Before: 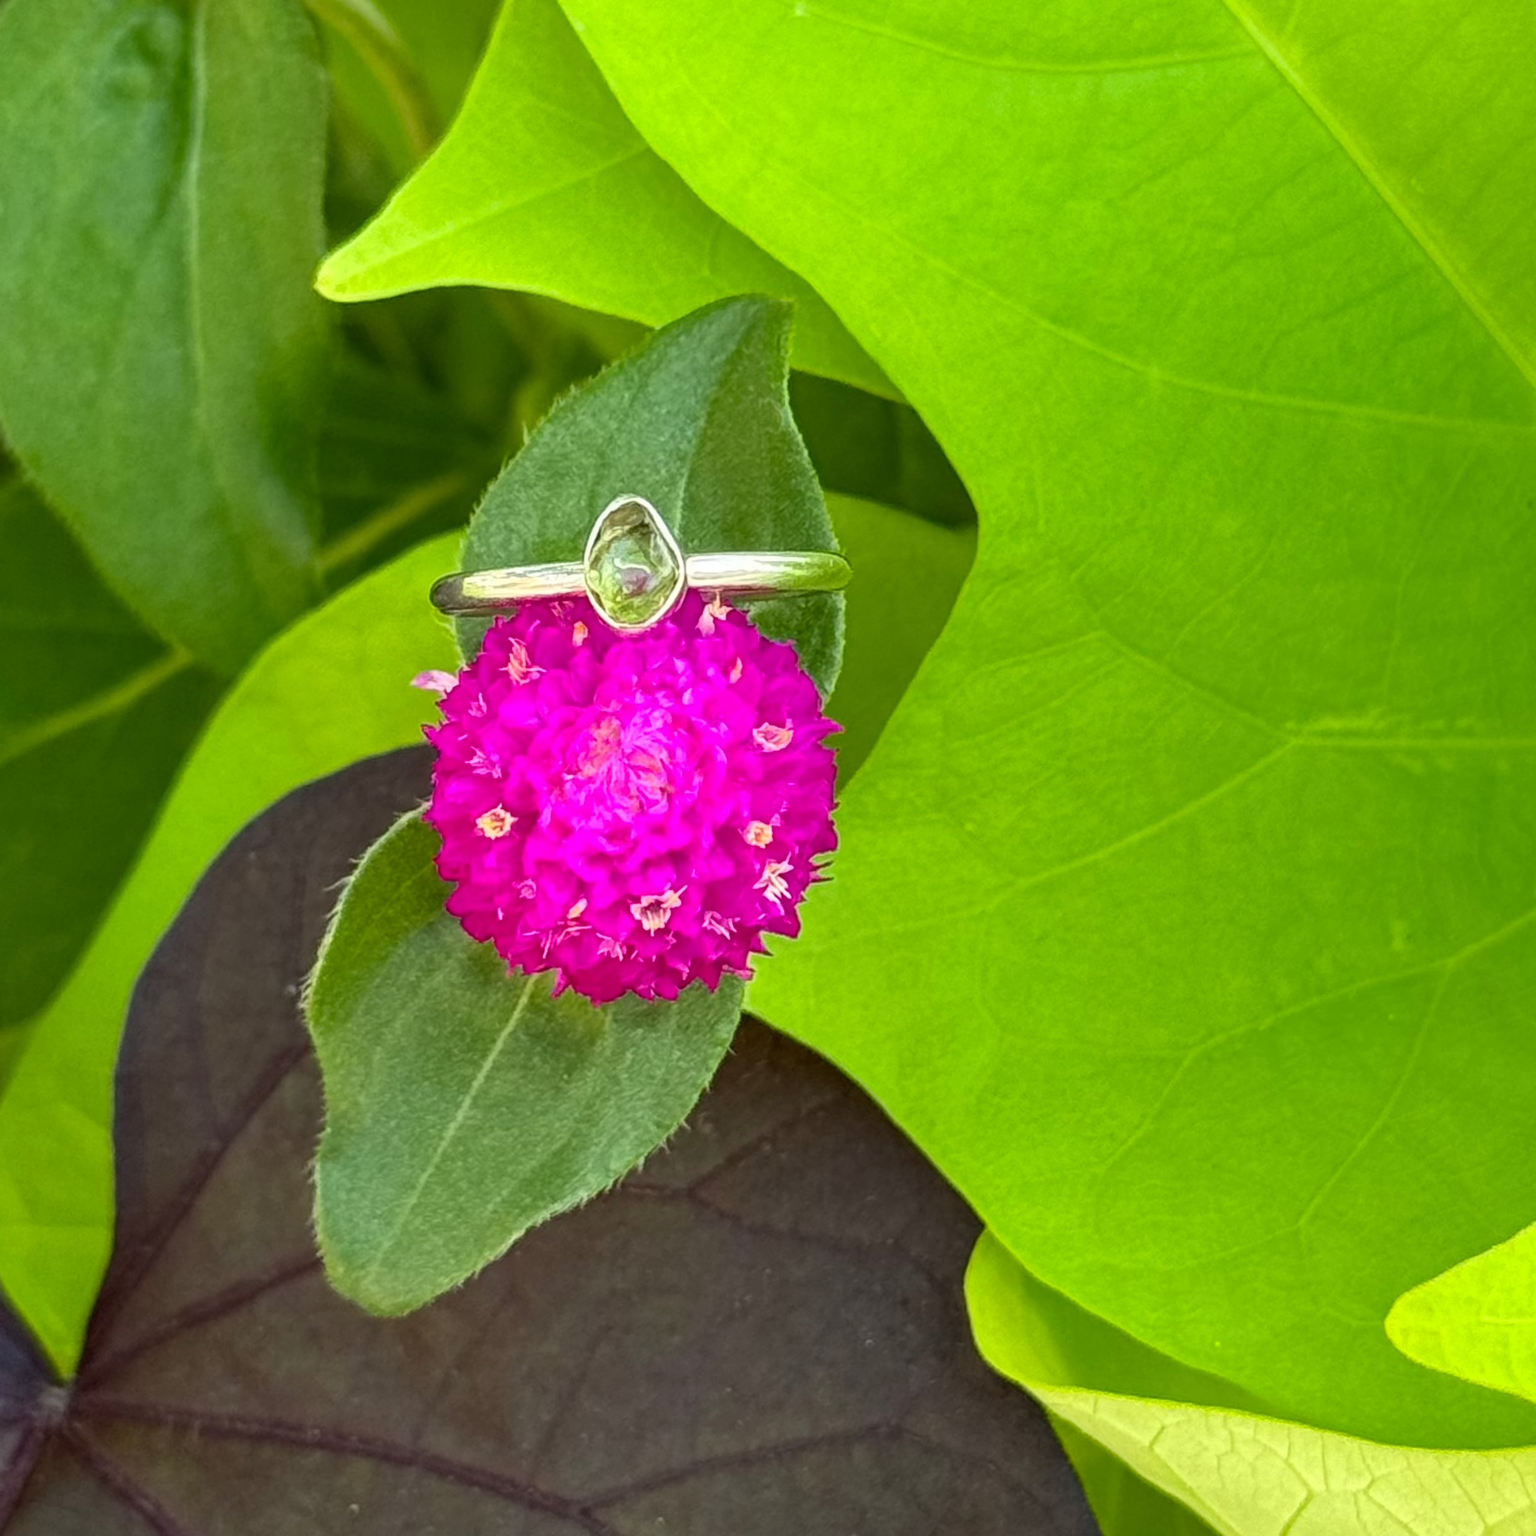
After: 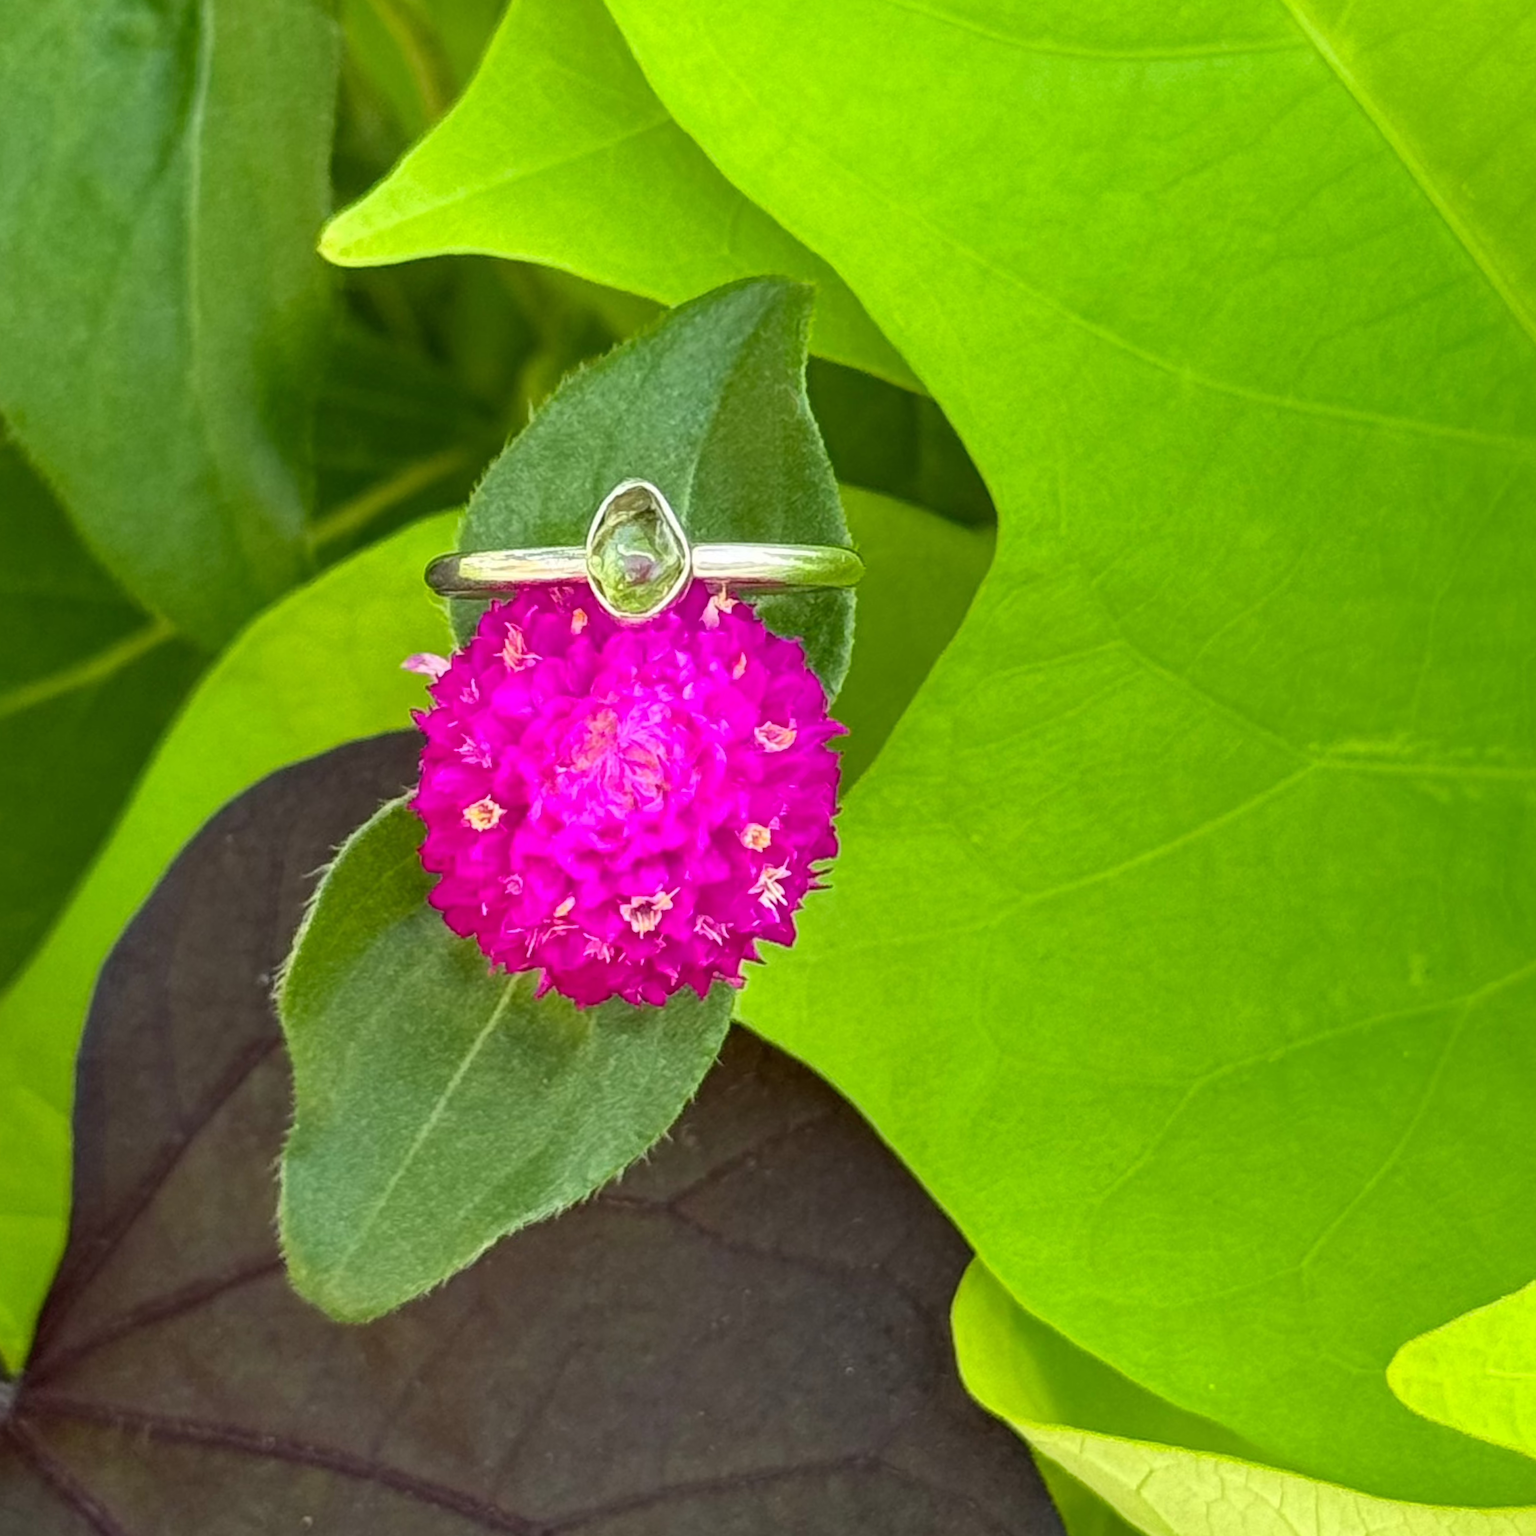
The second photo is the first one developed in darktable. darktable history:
crop and rotate: angle -2.33°
